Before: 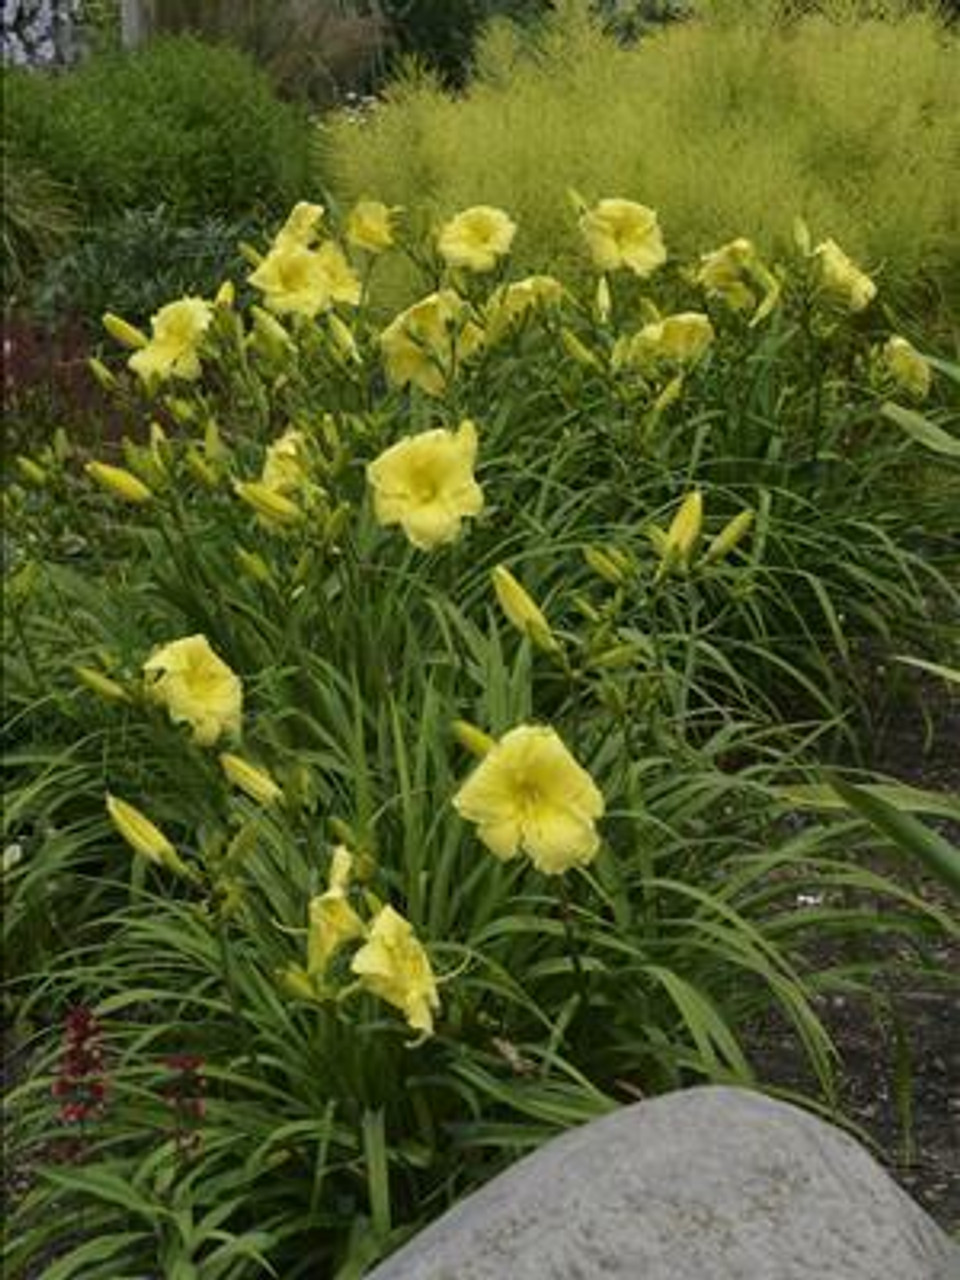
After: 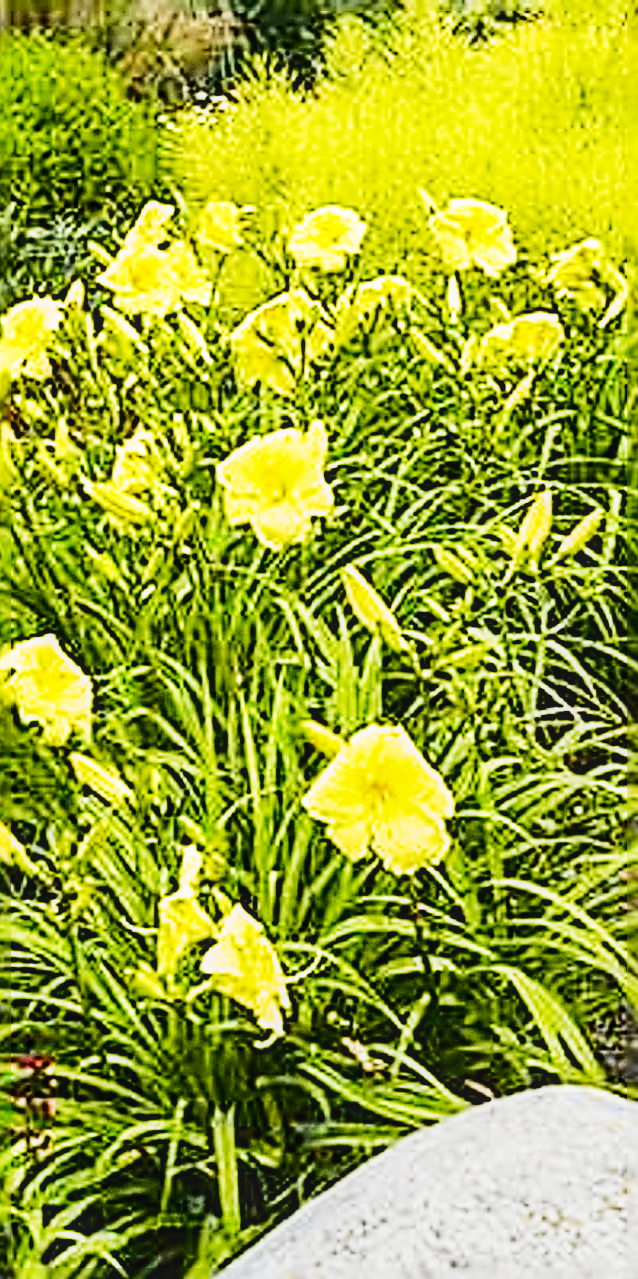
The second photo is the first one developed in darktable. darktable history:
crop and rotate: left 15.649%, right 17.804%
exposure: exposure 0.468 EV, compensate exposure bias true, compensate highlight preservation false
contrast brightness saturation: contrast 0.071, brightness 0.082, saturation 0.184
sharpen: radius 4.019, amount 1.989
local contrast: on, module defaults
base curve: curves: ch0 [(0, 0) (0.007, 0.004) (0.027, 0.03) (0.046, 0.07) (0.207, 0.54) (0.442, 0.872) (0.673, 0.972) (1, 1)], preserve colors none
tone curve: curves: ch0 [(0, 0.01) (0.097, 0.07) (0.204, 0.173) (0.447, 0.517) (0.539, 0.624) (0.733, 0.791) (0.879, 0.898) (1, 0.98)]; ch1 [(0, 0) (0.393, 0.415) (0.447, 0.448) (0.485, 0.494) (0.523, 0.509) (0.545, 0.541) (0.574, 0.561) (0.648, 0.674) (1, 1)]; ch2 [(0, 0) (0.369, 0.388) (0.449, 0.431) (0.499, 0.5) (0.521, 0.51) (0.53, 0.54) (0.564, 0.569) (0.674, 0.735) (1, 1)], color space Lab, independent channels, preserve colors none
